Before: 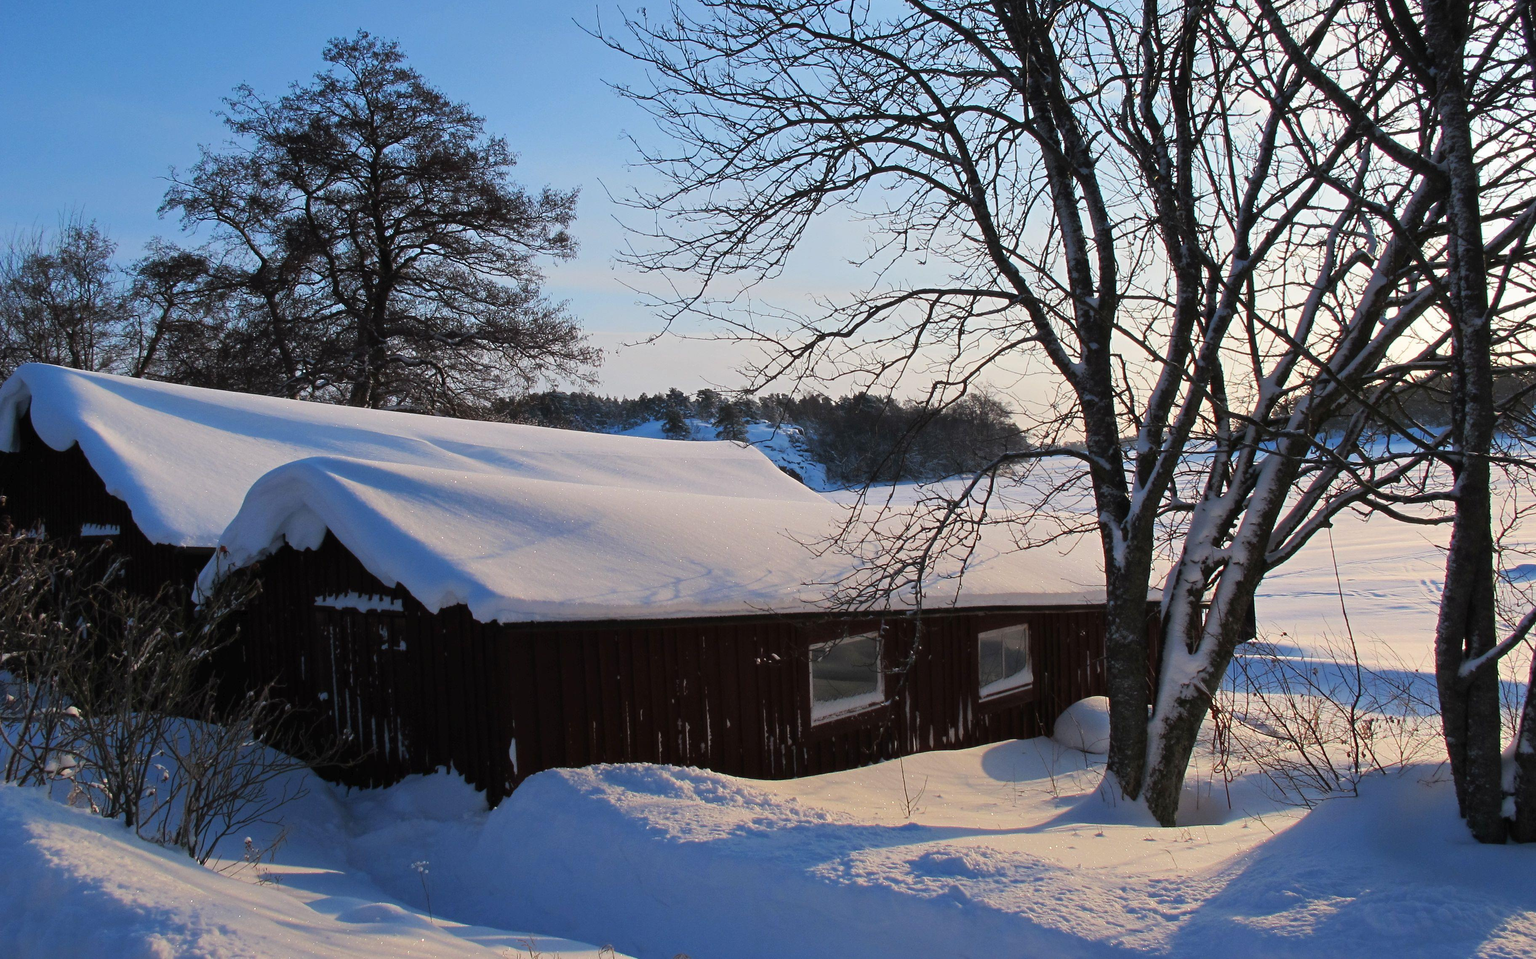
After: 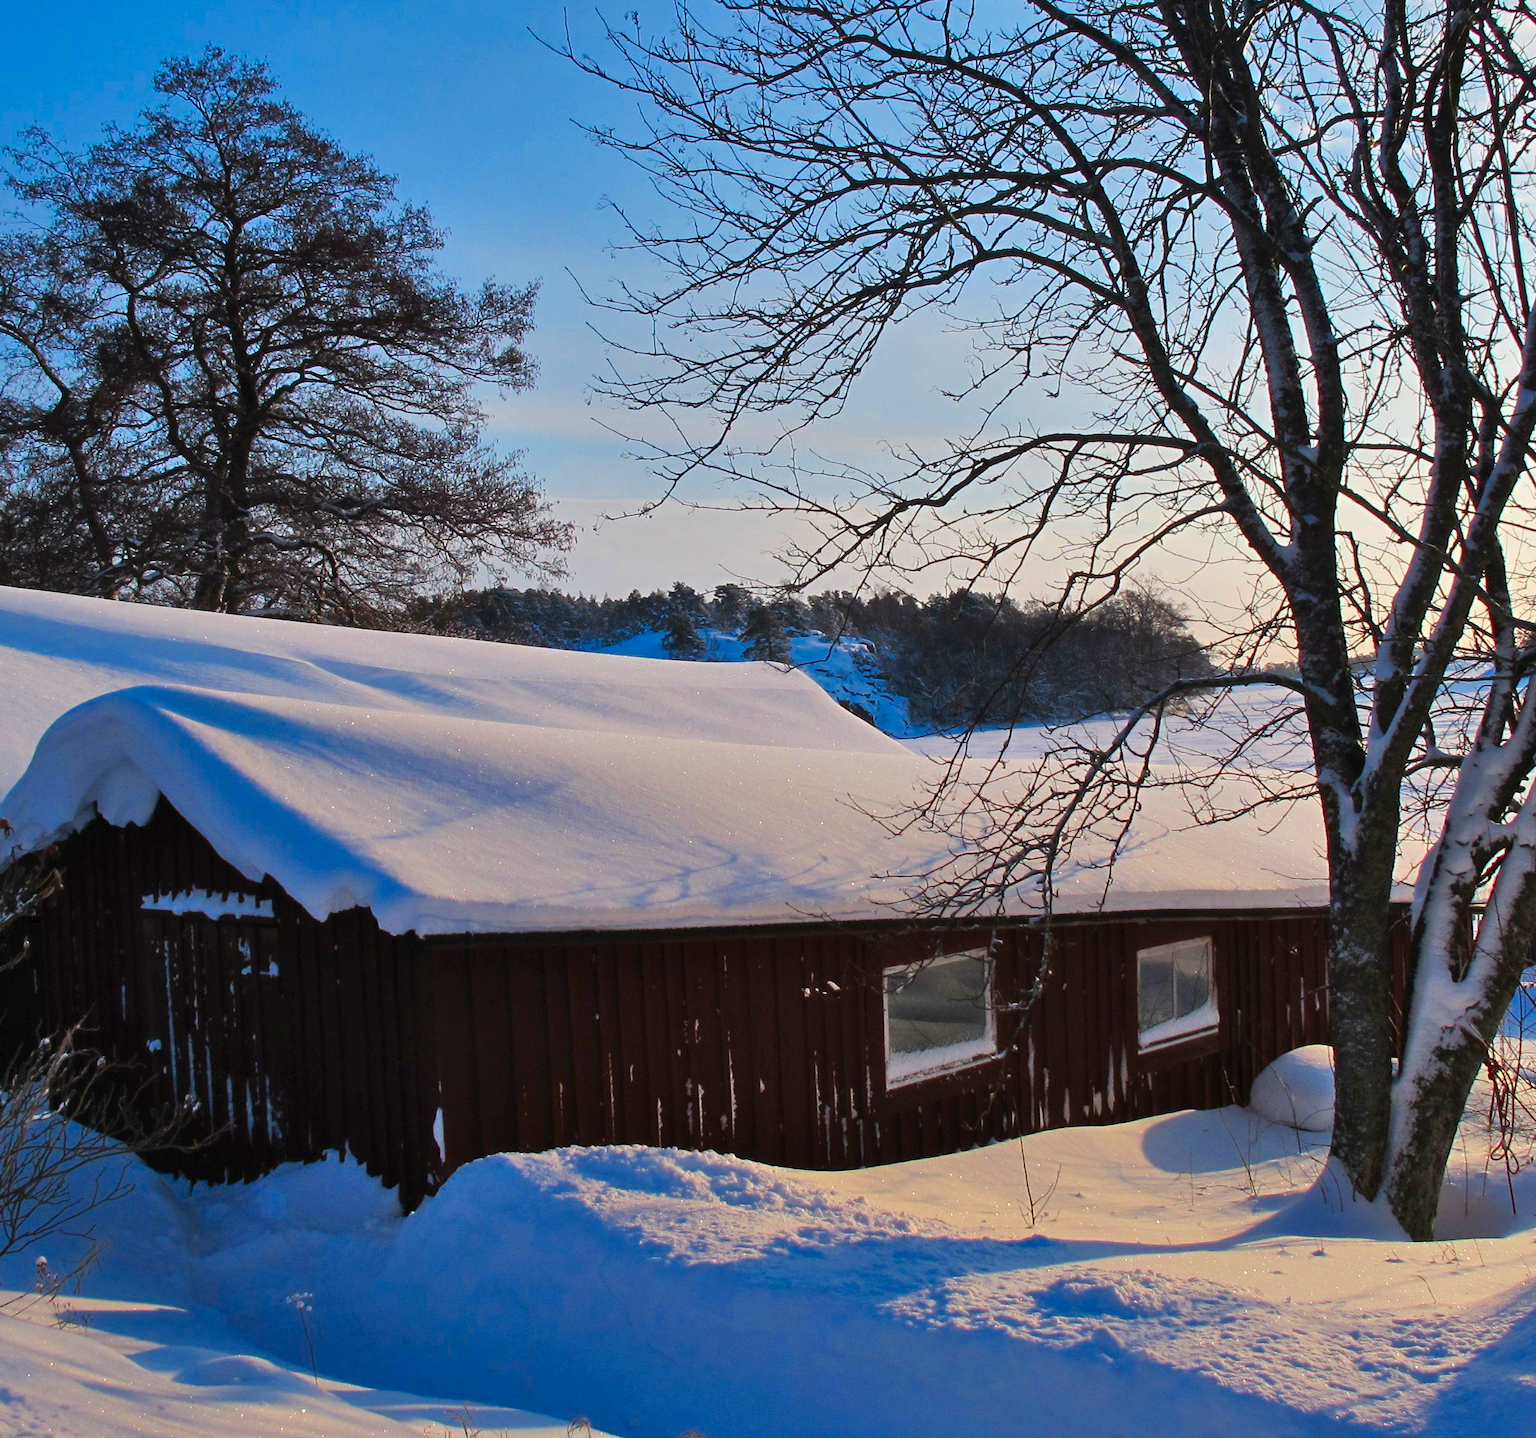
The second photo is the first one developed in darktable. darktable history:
shadows and highlights: soften with gaussian
crop and rotate: left 14.385%, right 18.948%
color zones: curves: ch0 [(0, 0.613) (0.01, 0.613) (0.245, 0.448) (0.498, 0.529) (0.642, 0.665) (0.879, 0.777) (0.99, 0.613)]; ch1 [(0, 0) (0.143, 0) (0.286, 0) (0.429, 0) (0.571, 0) (0.714, 0) (0.857, 0)], mix -138.01%
